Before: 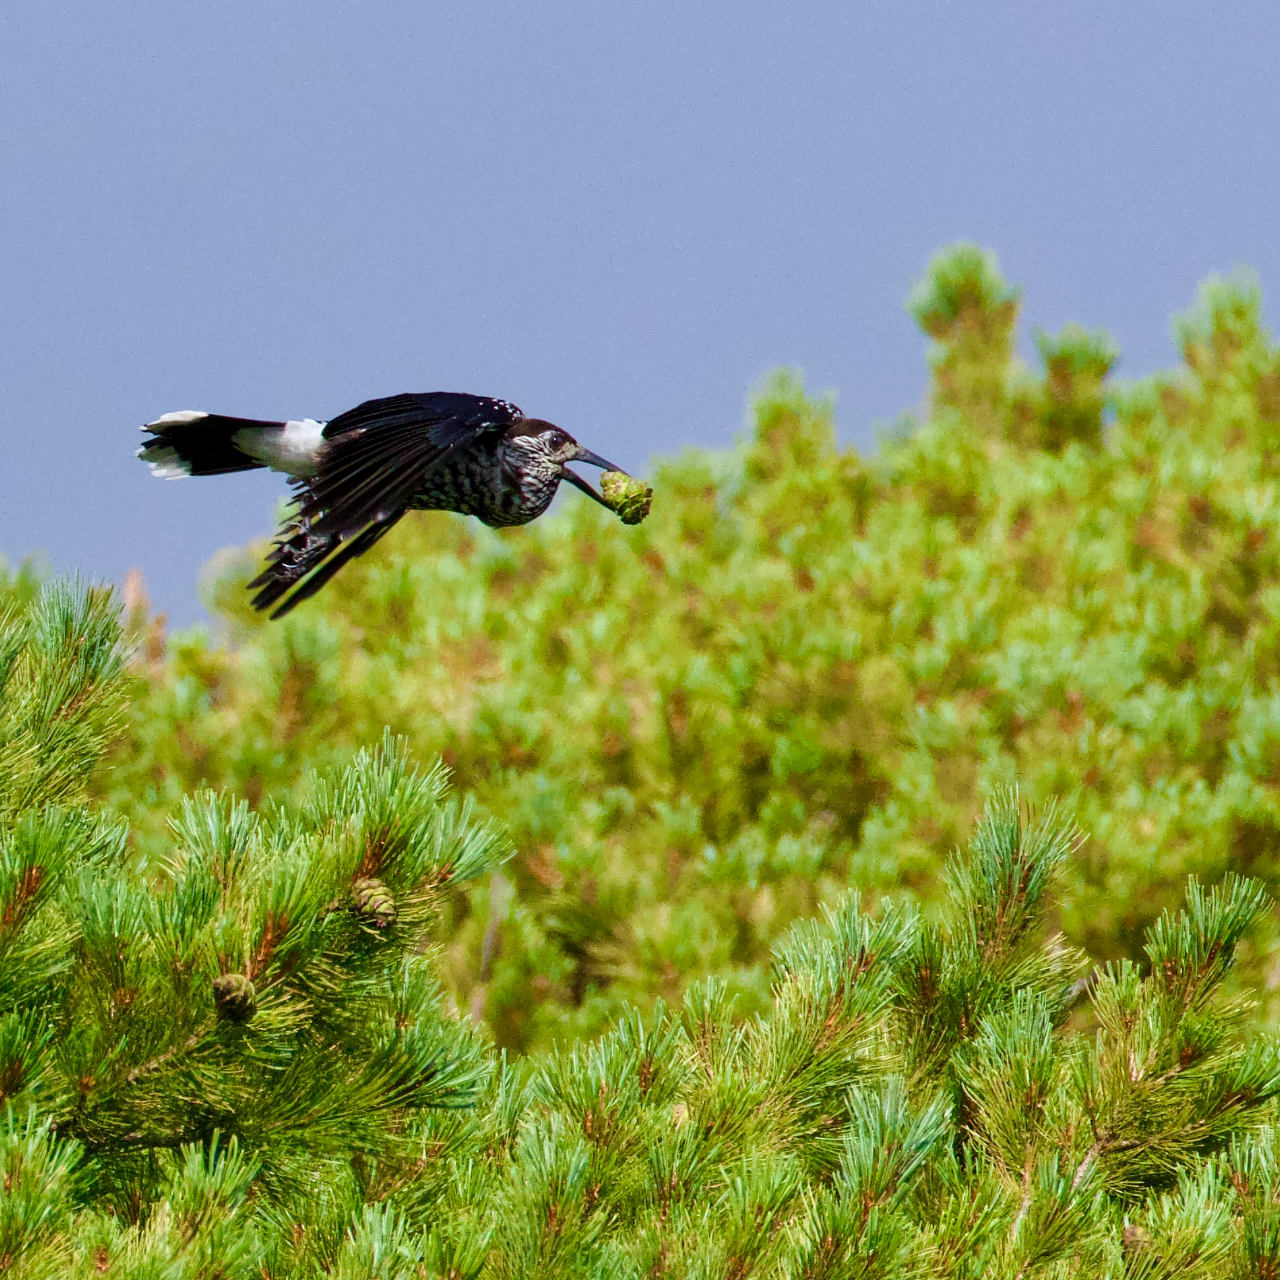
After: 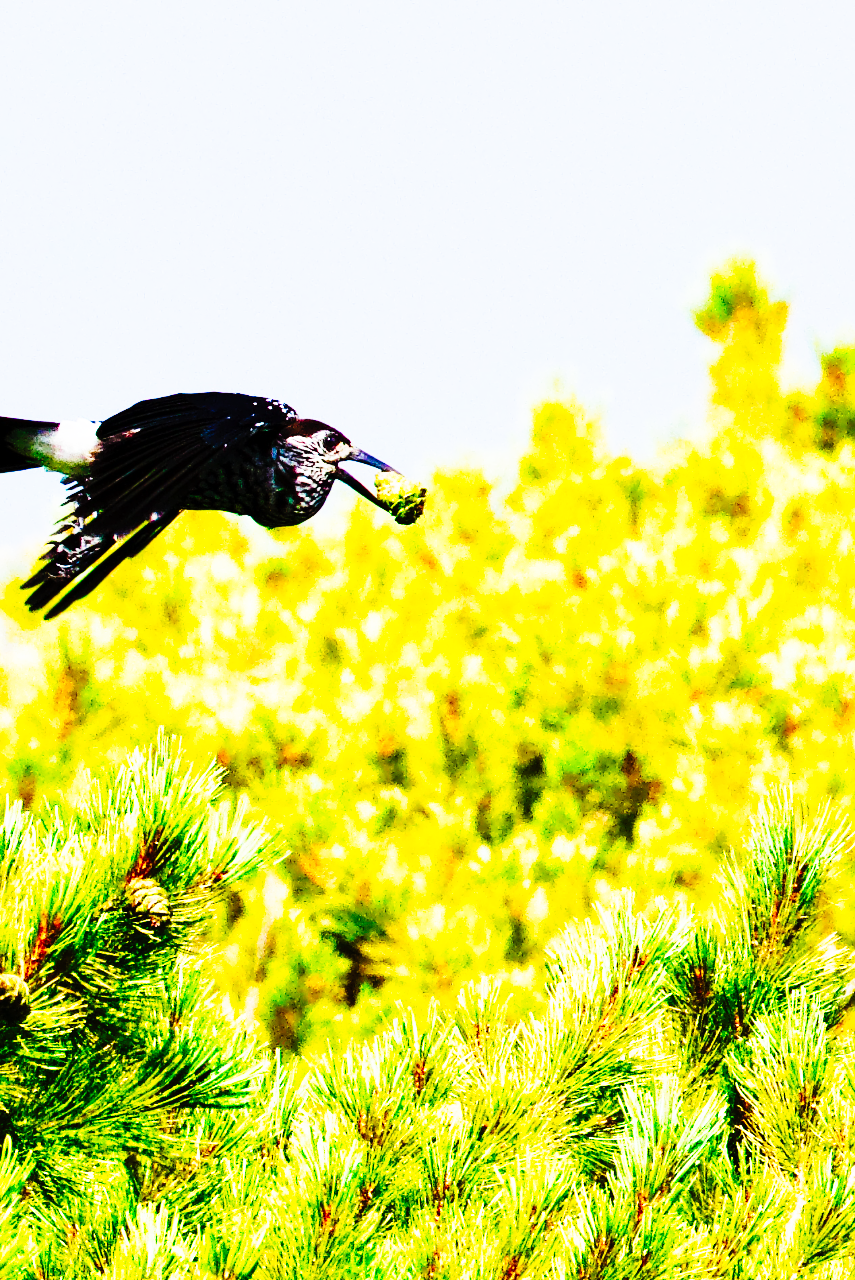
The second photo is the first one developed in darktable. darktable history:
tone curve: curves: ch0 [(0, 0) (0.003, 0.001) (0.011, 0.005) (0.025, 0.009) (0.044, 0.014) (0.069, 0.018) (0.1, 0.025) (0.136, 0.029) (0.177, 0.042) (0.224, 0.064) (0.277, 0.107) (0.335, 0.182) (0.399, 0.3) (0.468, 0.462) (0.543, 0.639) (0.623, 0.802) (0.709, 0.916) (0.801, 0.963) (0.898, 0.988) (1, 1)], preserve colors none
crop and rotate: left 17.732%, right 15.423%
base curve: curves: ch0 [(0, 0) (0.028, 0.03) (0.121, 0.232) (0.46, 0.748) (0.859, 0.968) (1, 1)], preserve colors none
